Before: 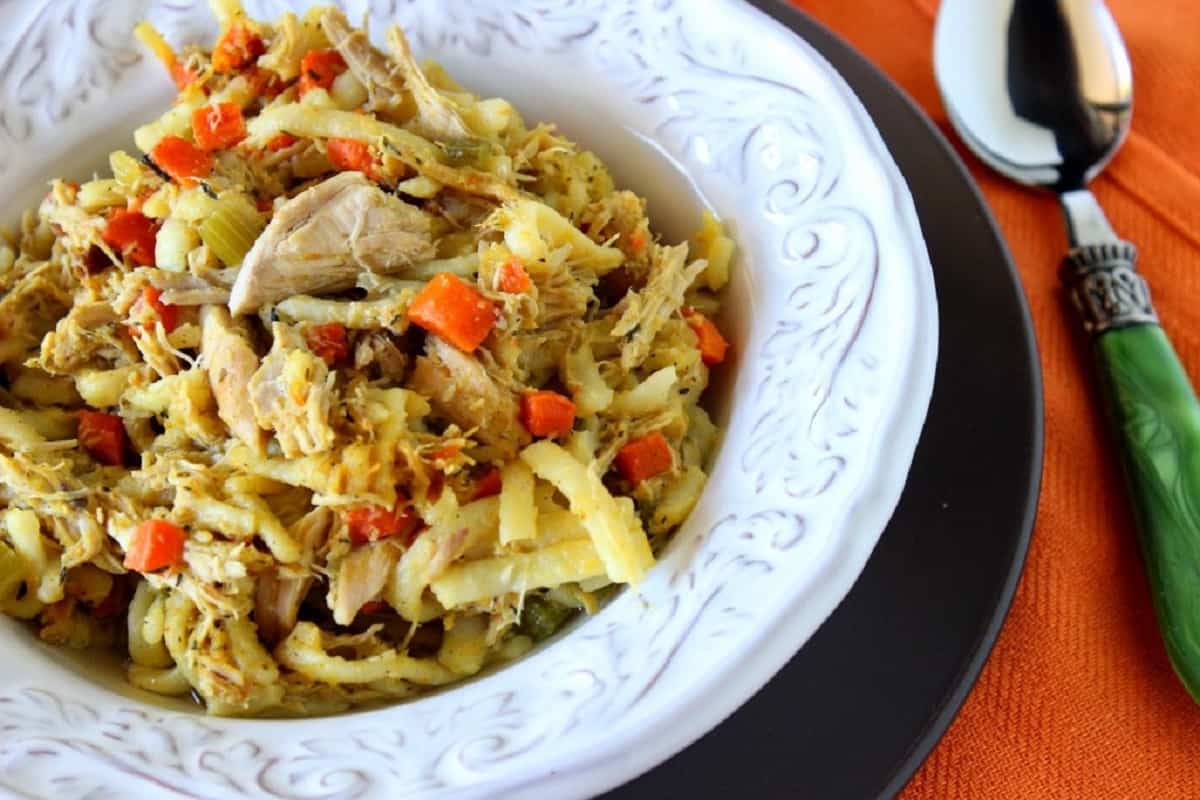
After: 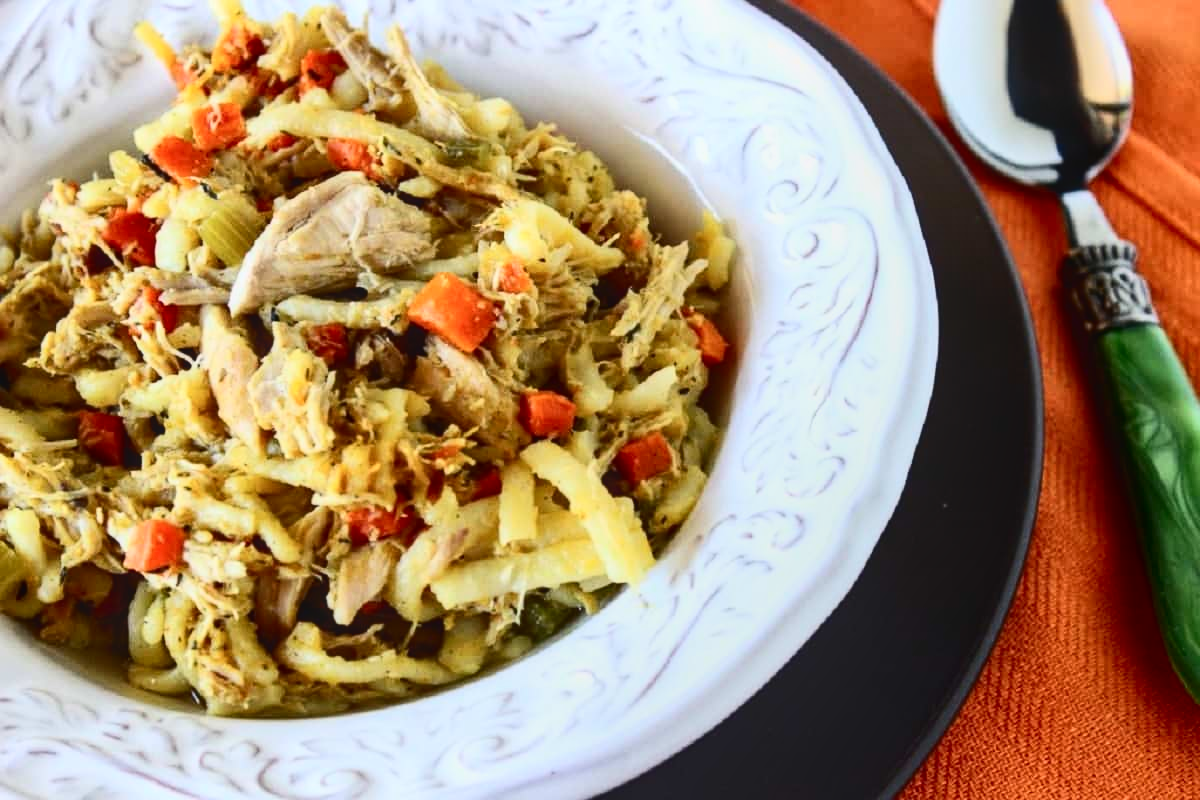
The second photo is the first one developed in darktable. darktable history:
contrast brightness saturation: contrast 0.299
local contrast: detail 110%
